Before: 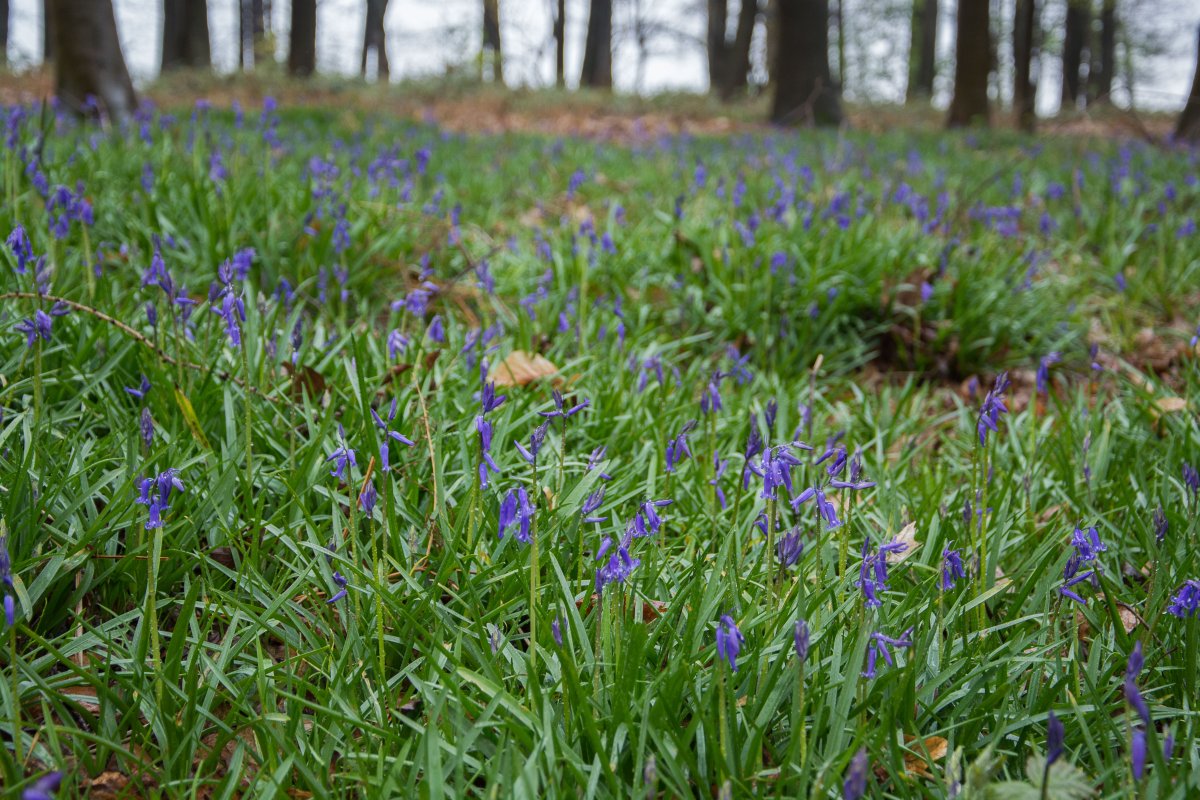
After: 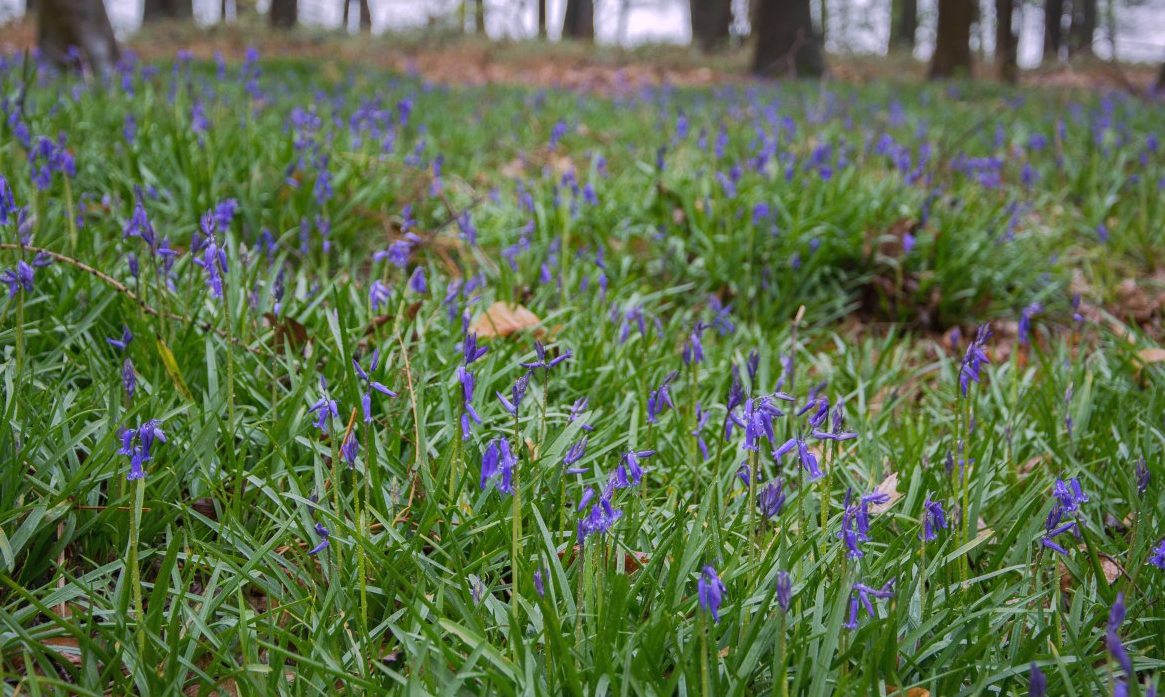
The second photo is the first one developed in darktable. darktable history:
crop: left 1.507%, top 6.147%, right 1.379%, bottom 6.637%
white balance: red 1.05, blue 1.072
shadows and highlights: shadows 40, highlights -60
